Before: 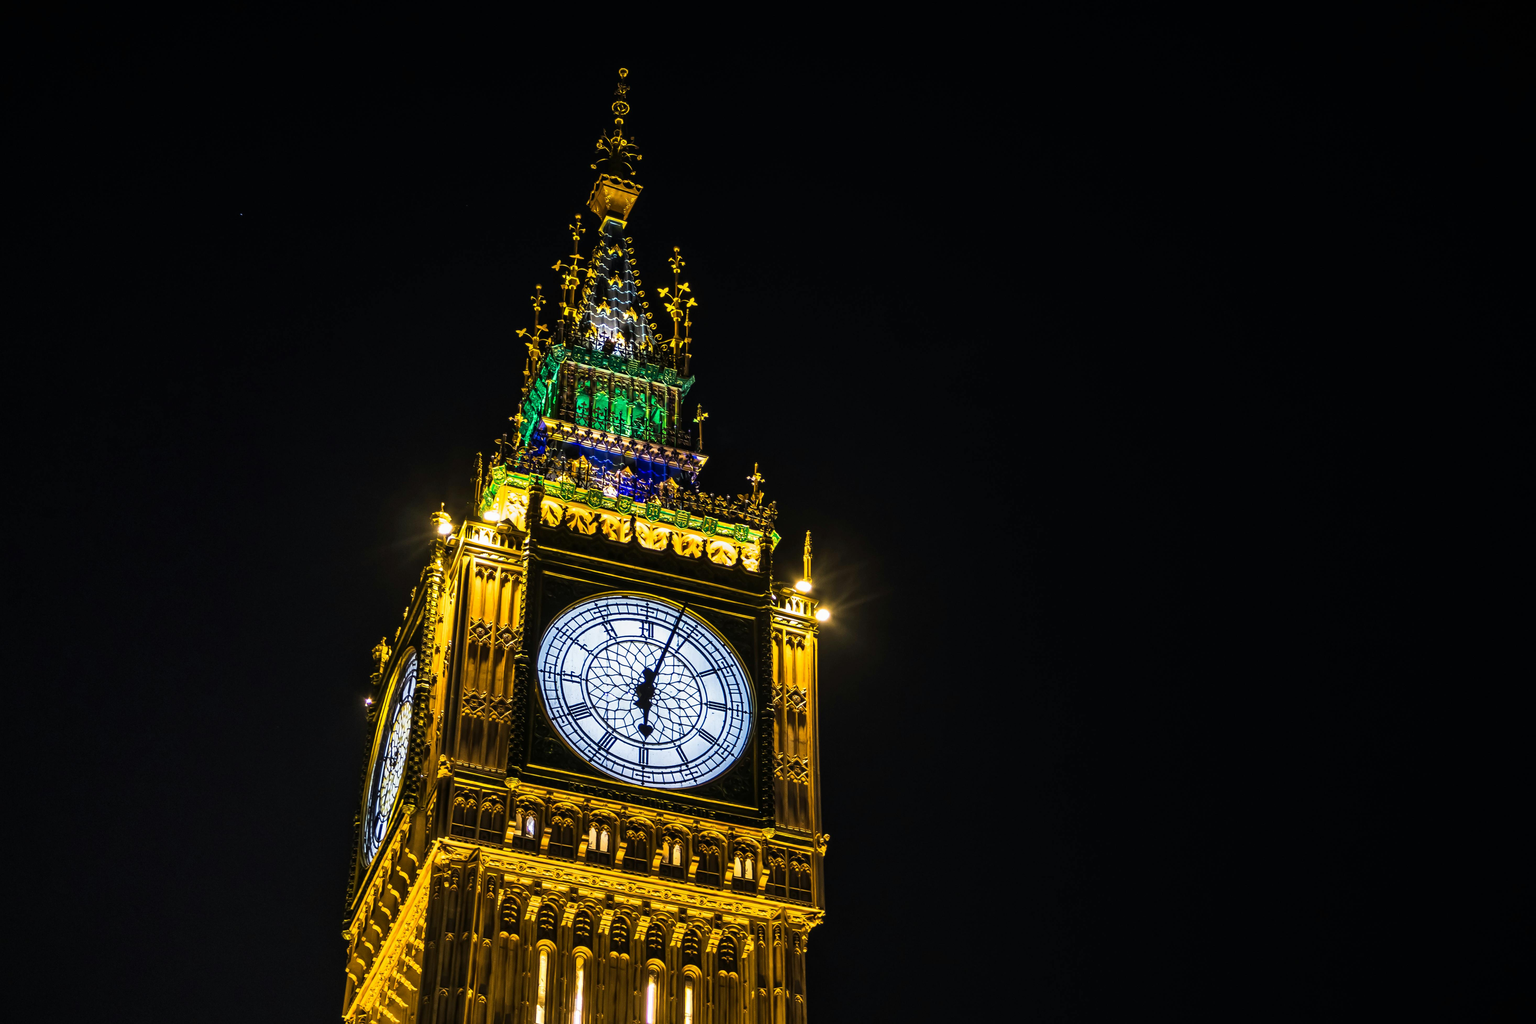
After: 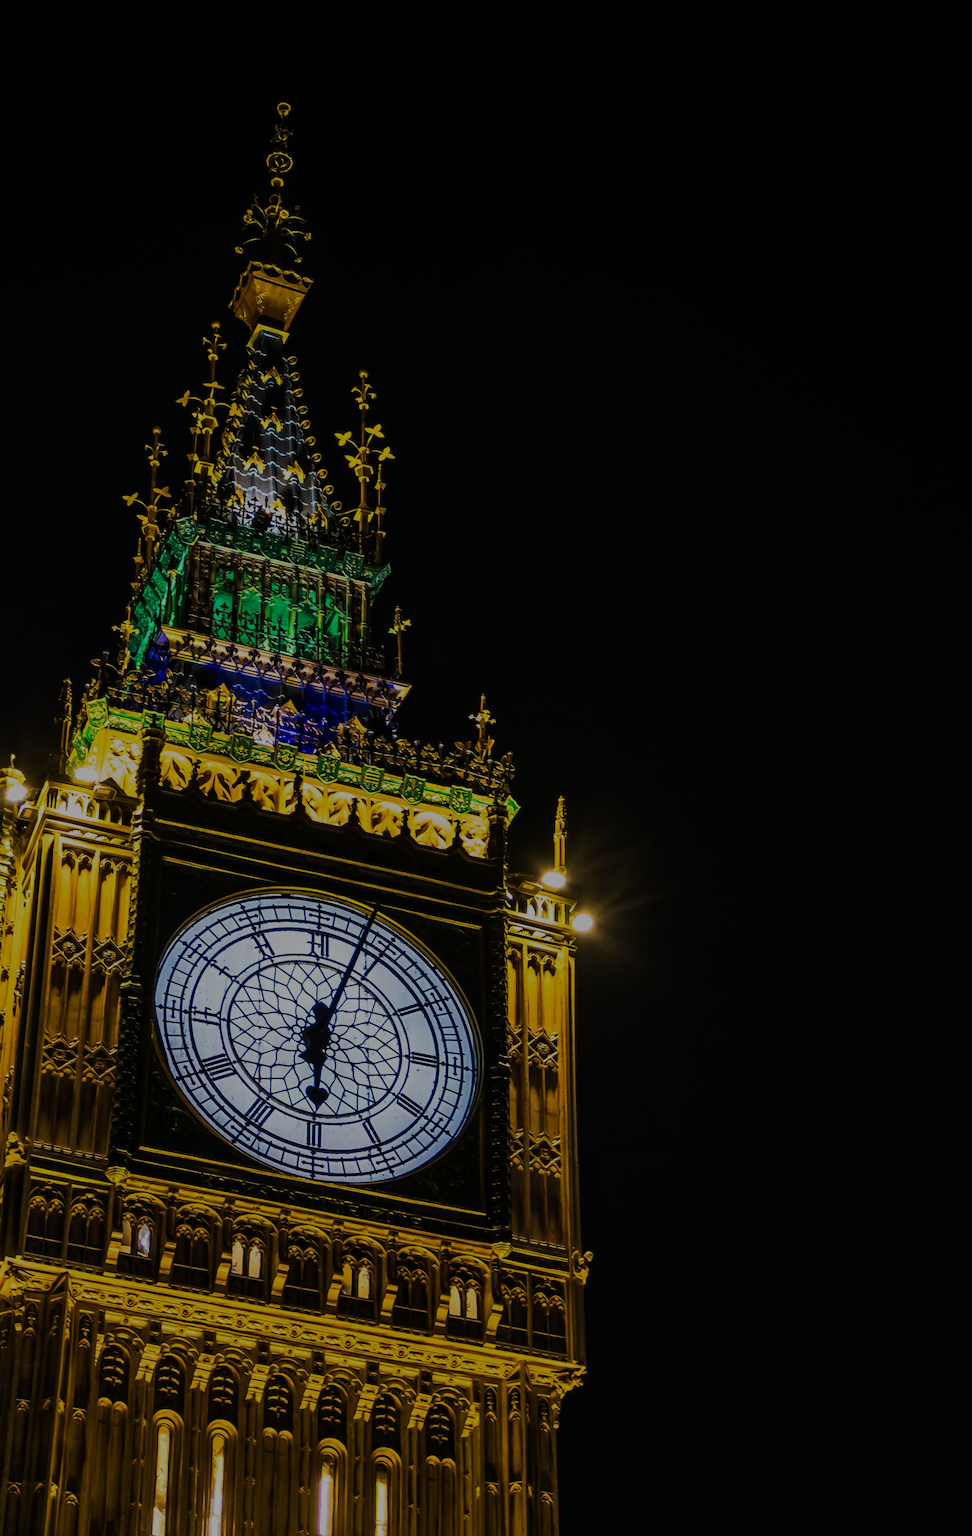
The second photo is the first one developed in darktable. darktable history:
crop: left 28.3%, right 29.494%
exposure: exposure -1.467 EV, compensate exposure bias true, compensate highlight preservation false
